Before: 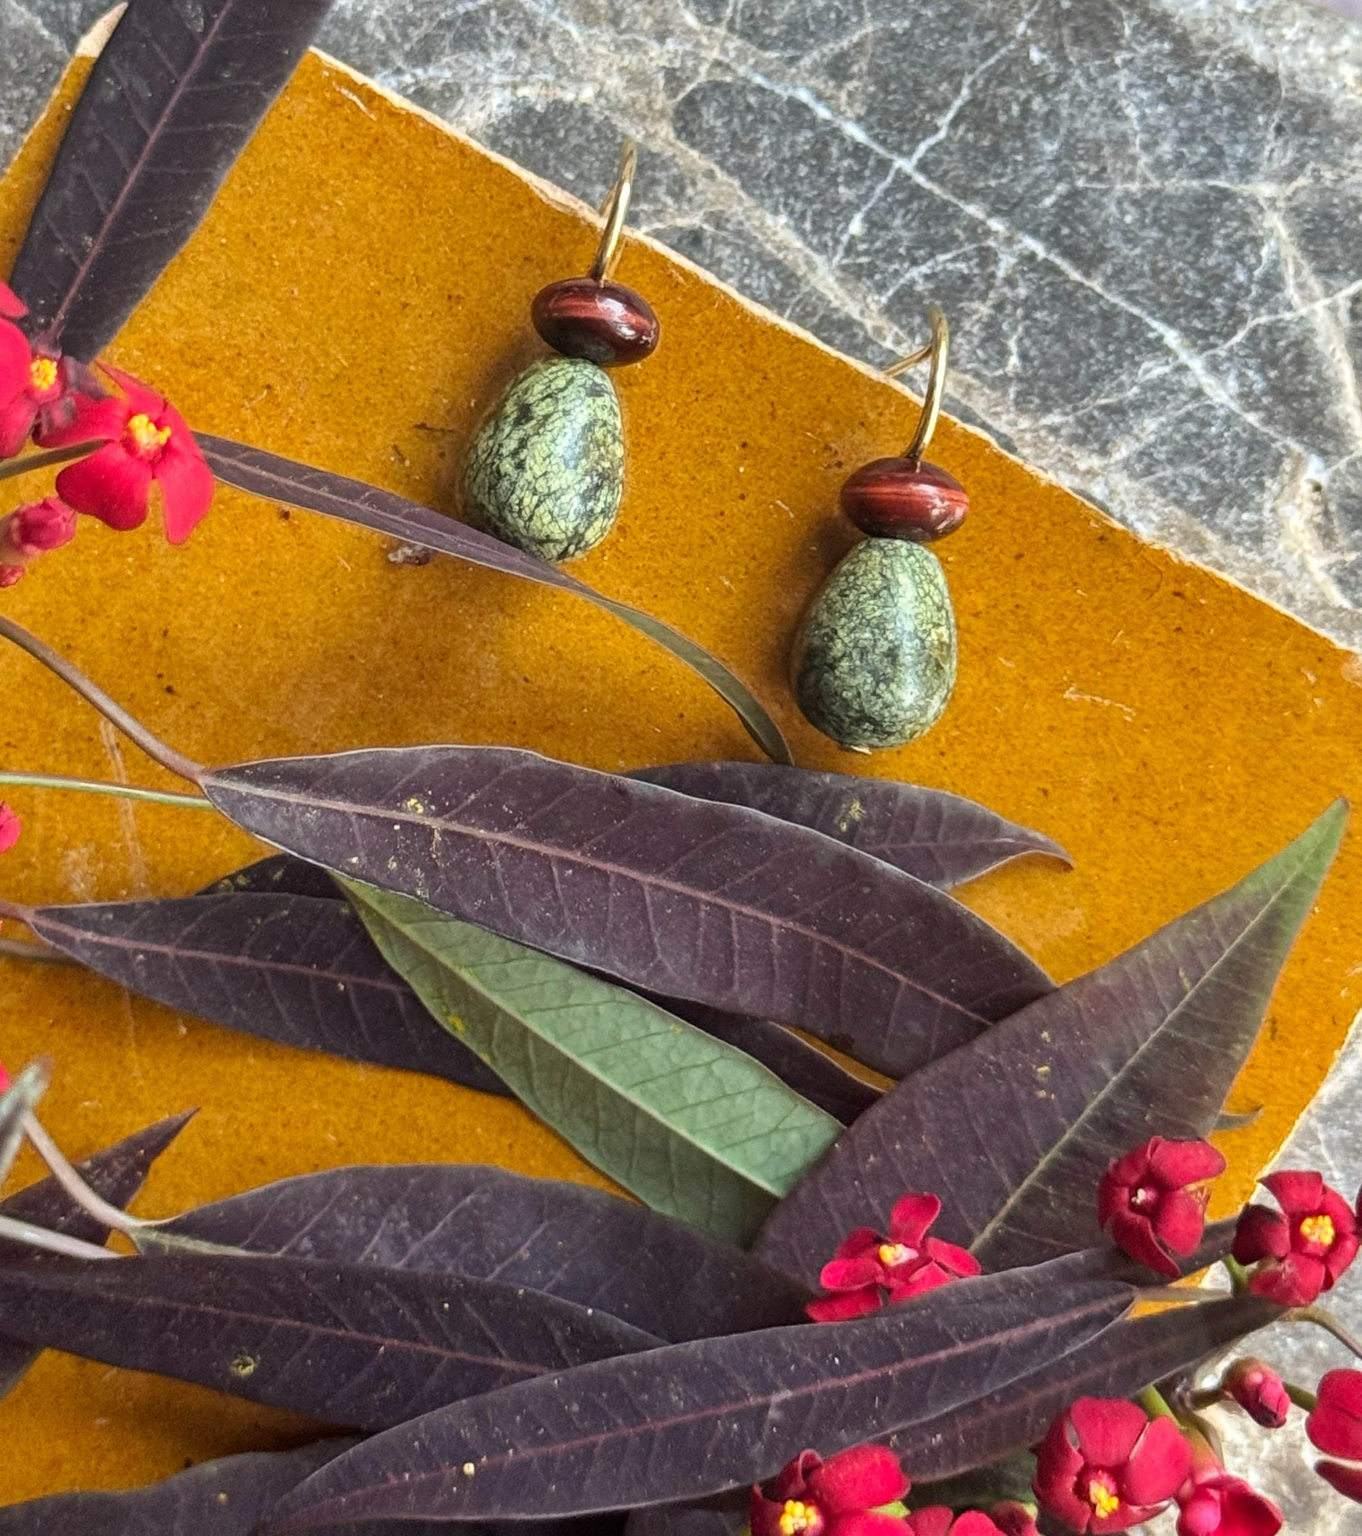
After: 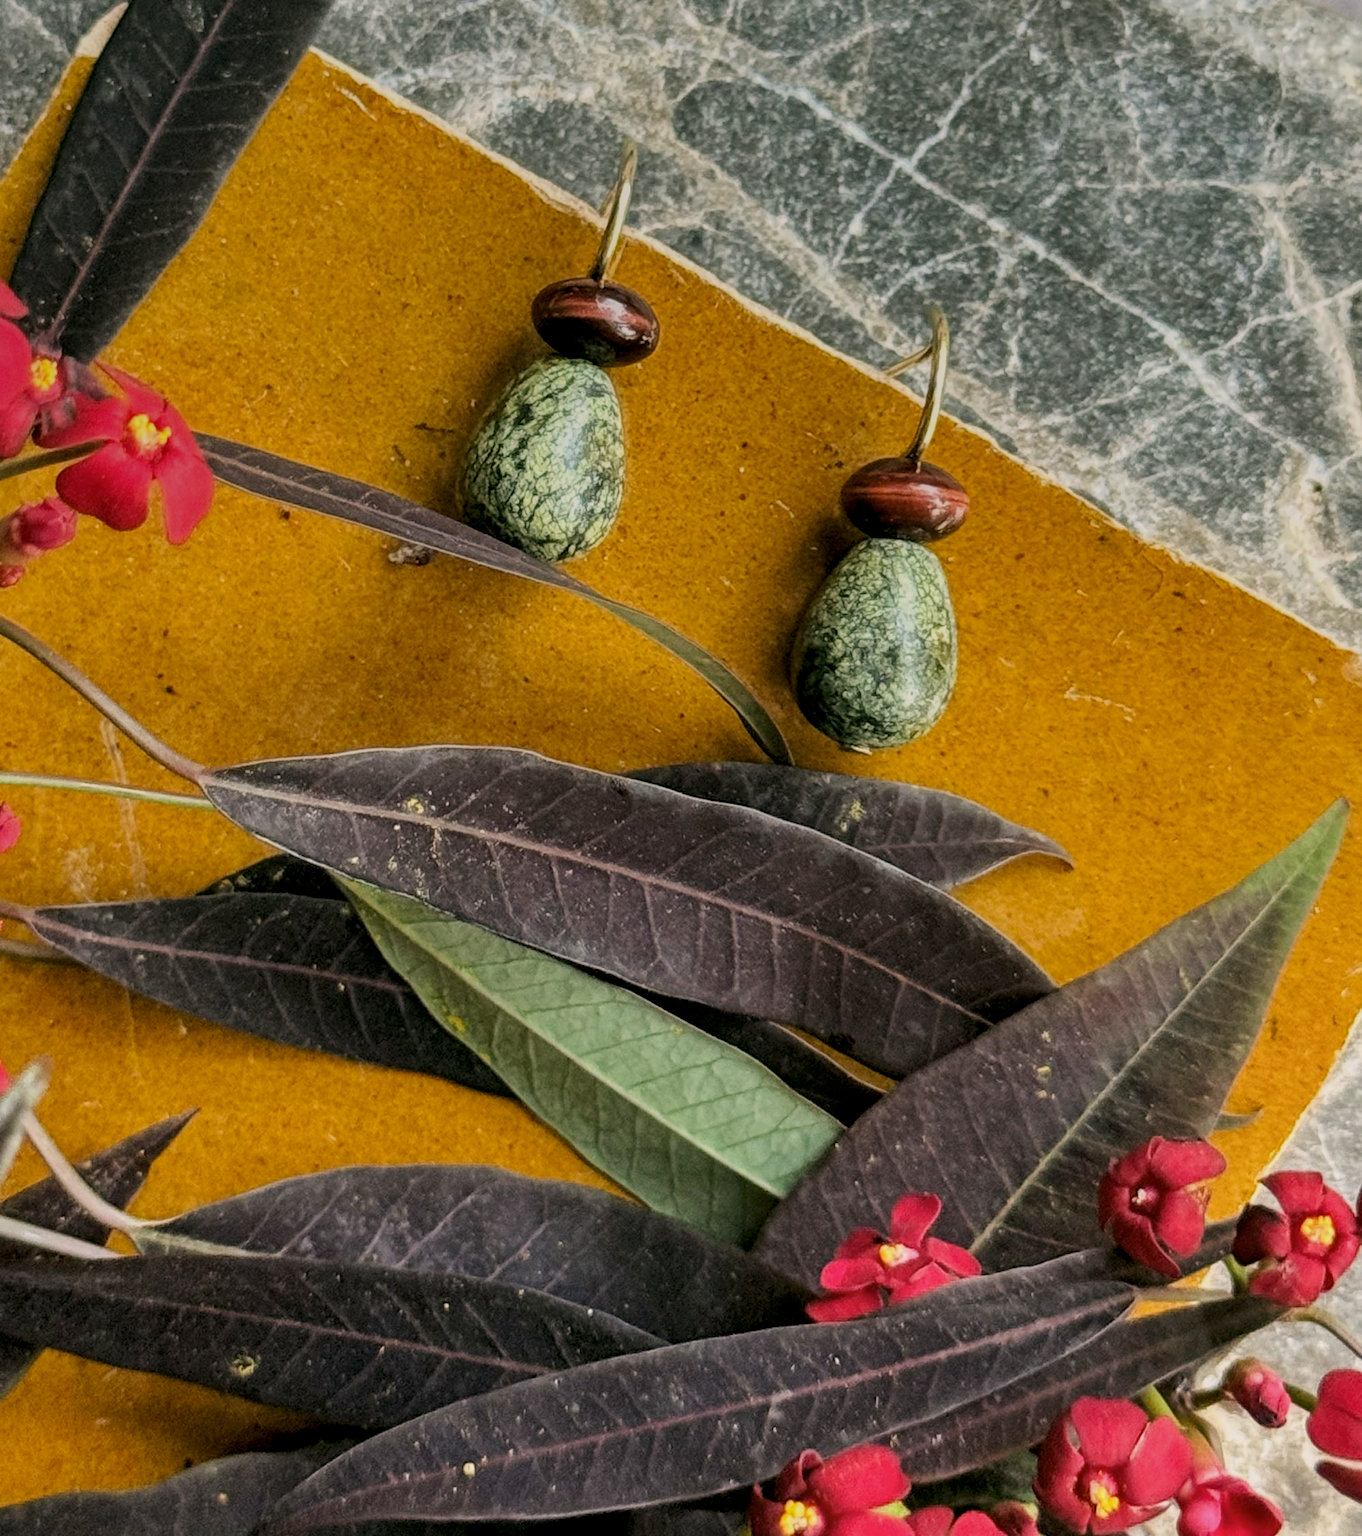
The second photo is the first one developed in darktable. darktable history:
graduated density: on, module defaults
sharpen: radius 5.325, amount 0.312, threshold 26.433
filmic rgb: black relative exposure -7.65 EV, white relative exposure 4.56 EV, hardness 3.61
local contrast: highlights 83%, shadows 81%
color correction: highlights a* 4.02, highlights b* 4.98, shadows a* -7.55, shadows b* 4.98
white balance: emerald 1
